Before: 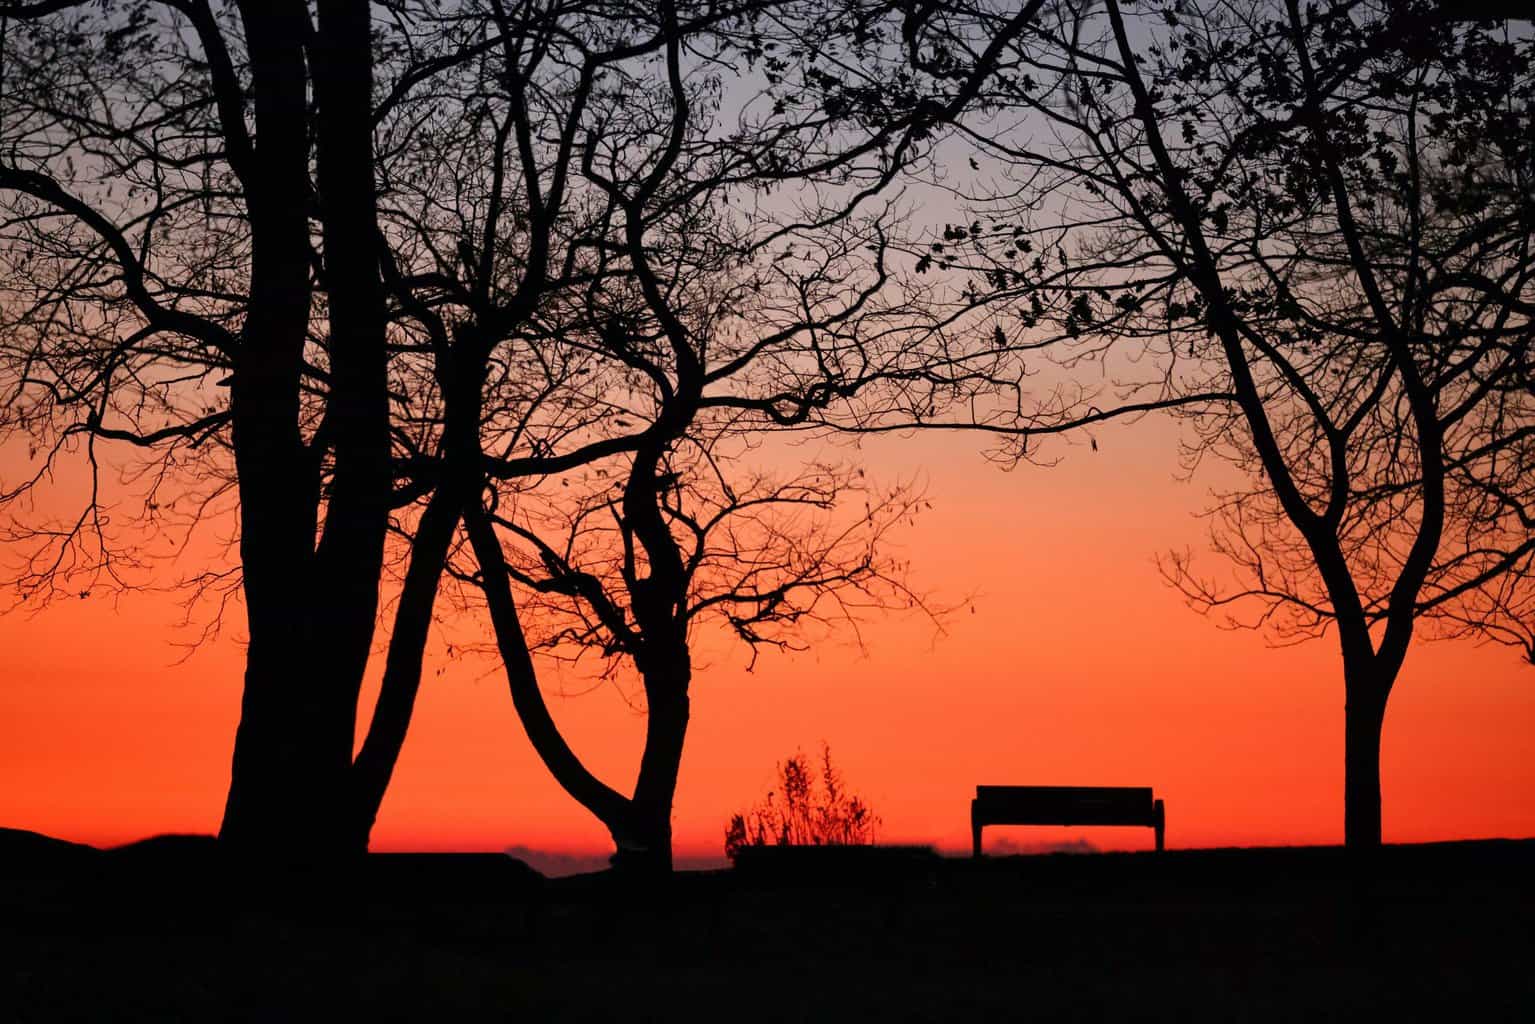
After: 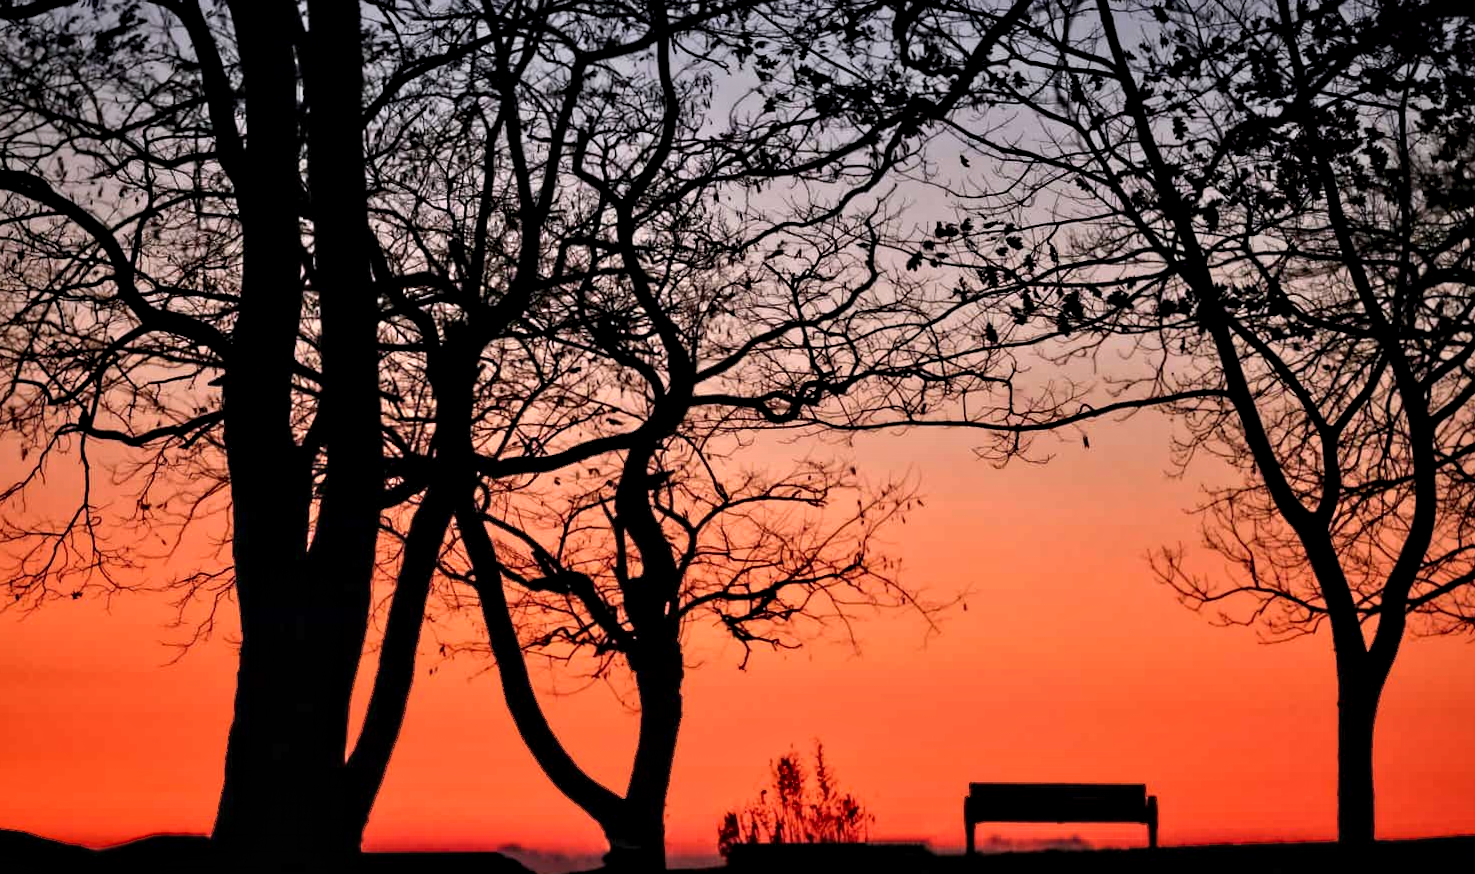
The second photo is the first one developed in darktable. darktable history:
crop and rotate: angle 0.2°, left 0.275%, right 3.127%, bottom 14.18%
white balance: red 1.009, blue 1.027
contrast equalizer: y [[0.511, 0.558, 0.631, 0.632, 0.559, 0.512], [0.5 ×6], [0.507, 0.559, 0.627, 0.644, 0.647, 0.647], [0 ×6], [0 ×6]]
